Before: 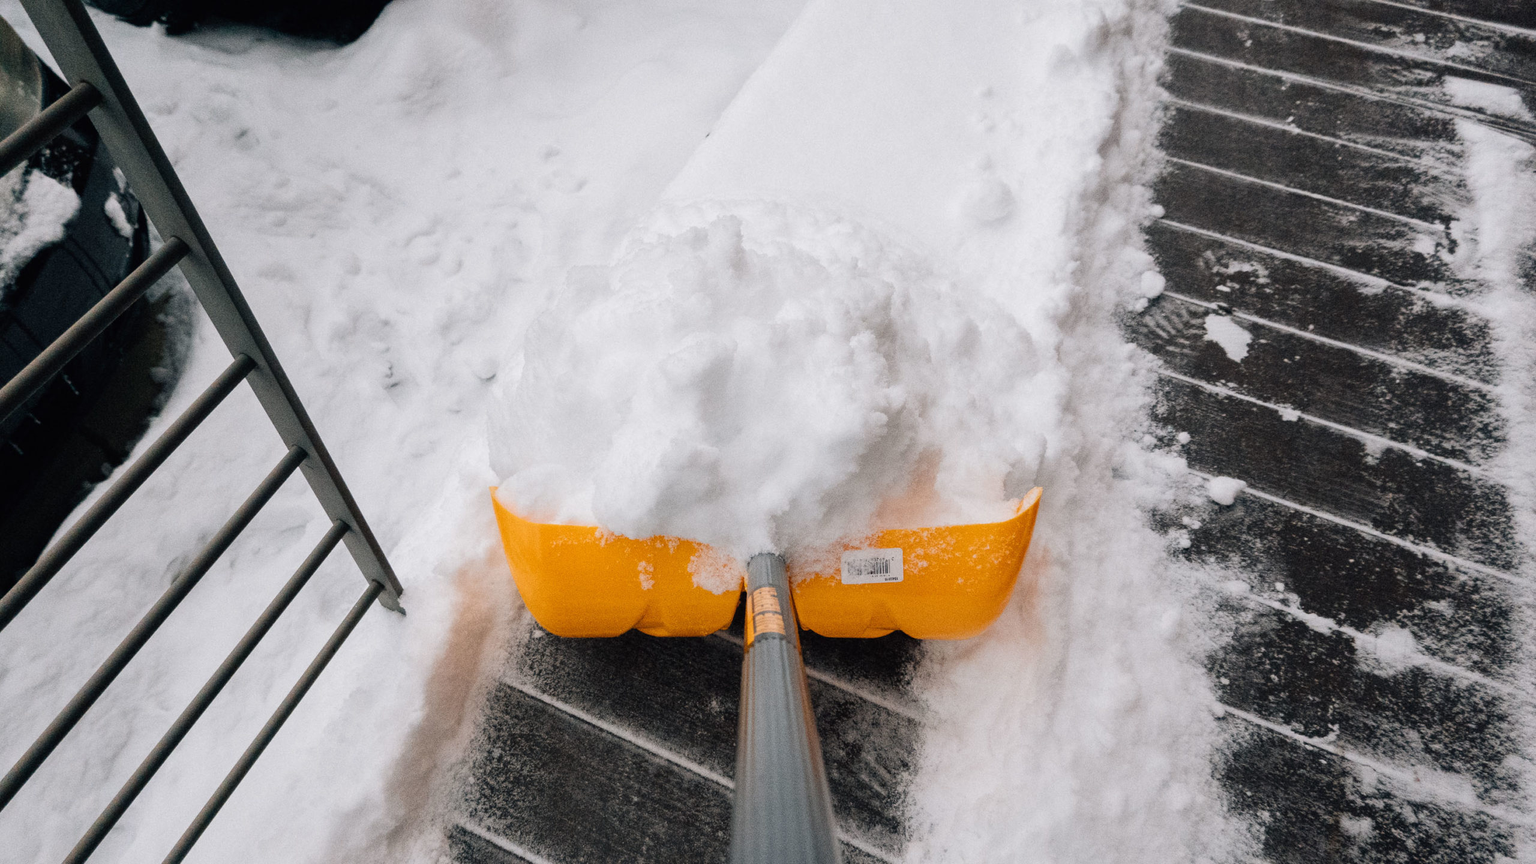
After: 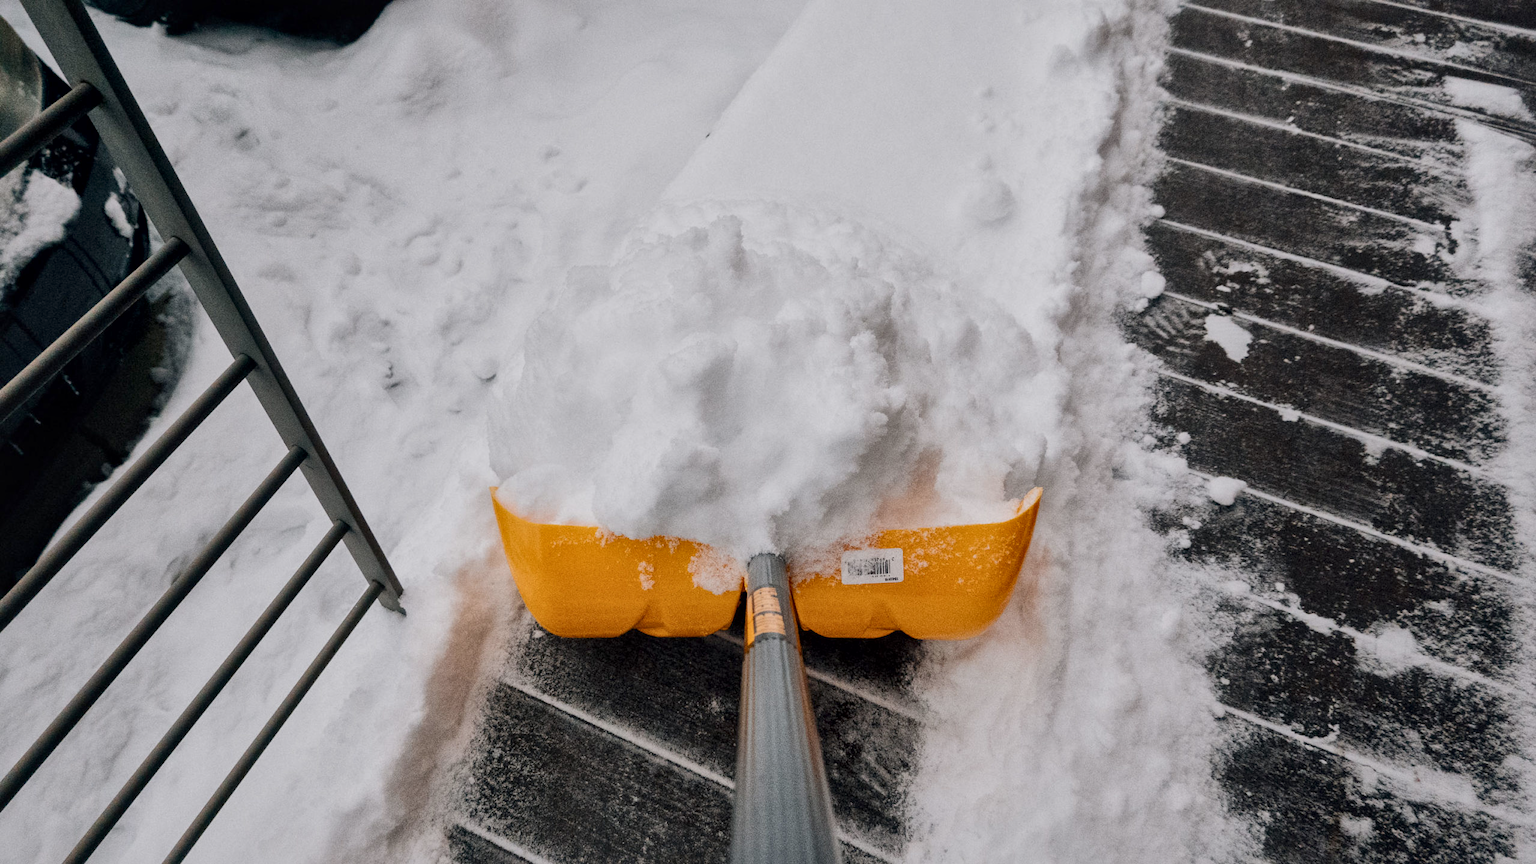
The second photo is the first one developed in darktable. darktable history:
local contrast: mode bilateral grid, contrast 20, coarseness 50, detail 150%, midtone range 0.2
shadows and highlights: radius 121.13, shadows 21.4, white point adjustment -9.72, highlights -14.39, soften with gaussian
contrast brightness saturation: contrast 0.24, brightness 0.09
tone equalizer: -8 EV 0.25 EV, -7 EV 0.417 EV, -6 EV 0.417 EV, -5 EV 0.25 EV, -3 EV -0.25 EV, -2 EV -0.417 EV, -1 EV -0.417 EV, +0 EV -0.25 EV, edges refinement/feathering 500, mask exposure compensation -1.57 EV, preserve details guided filter
